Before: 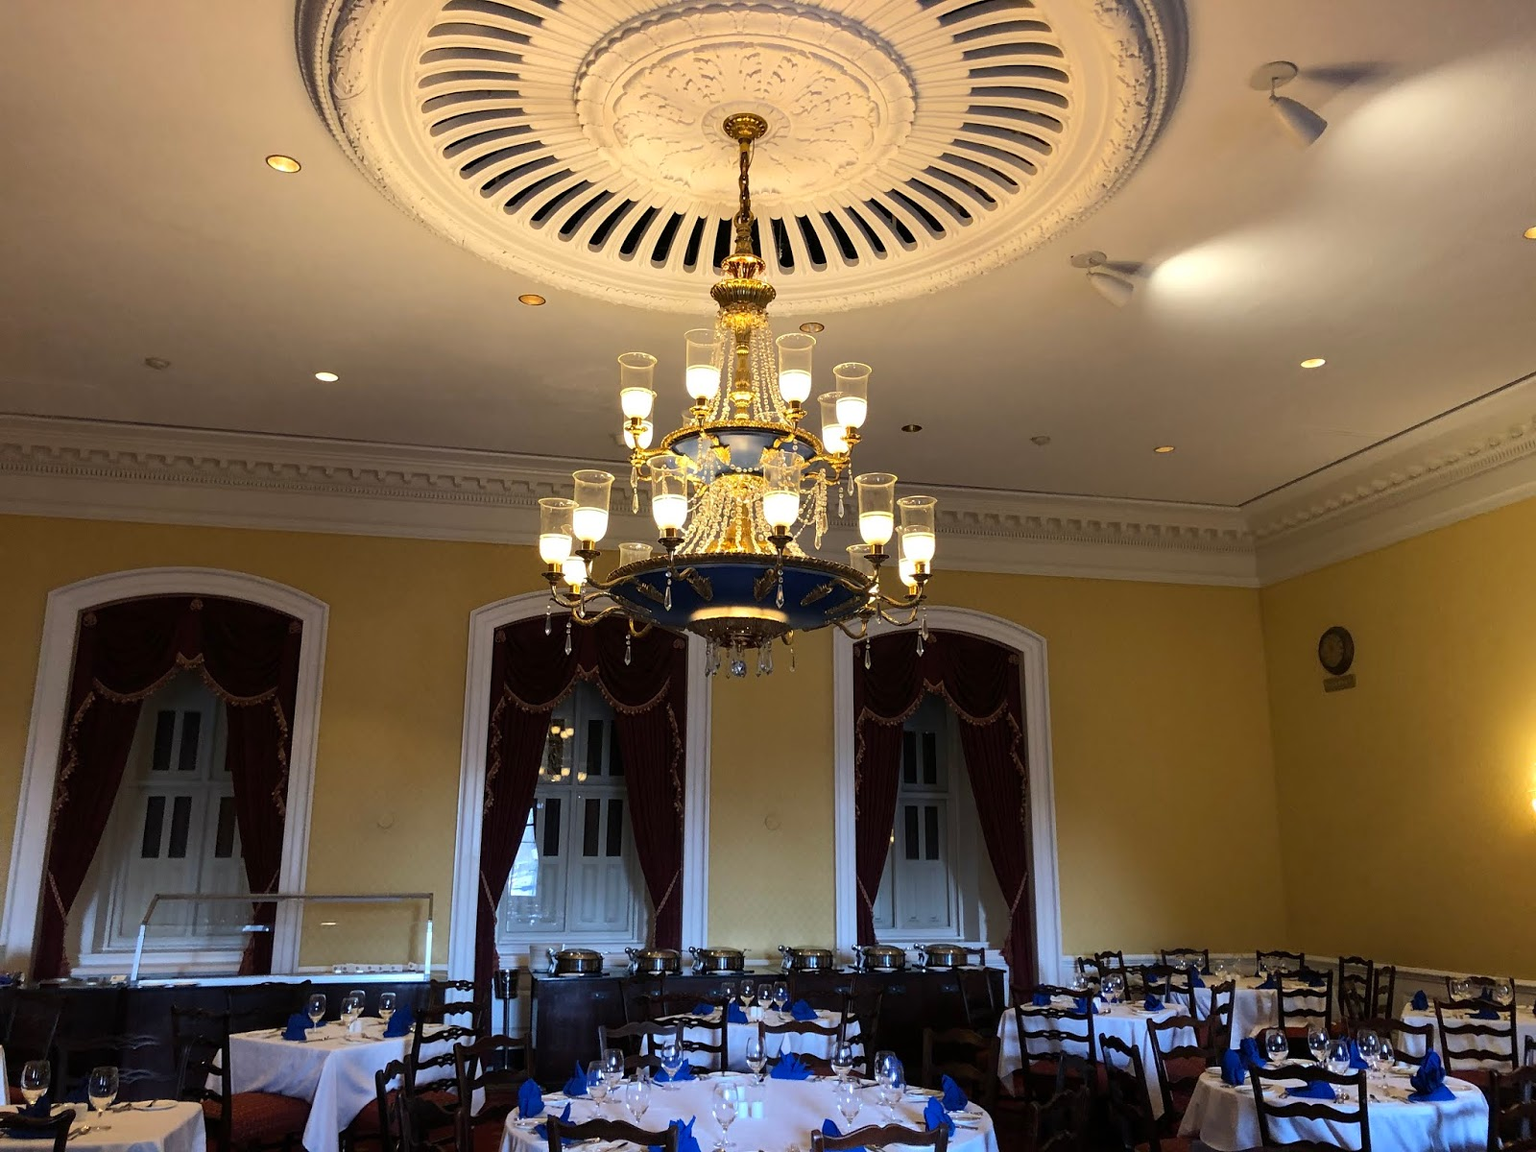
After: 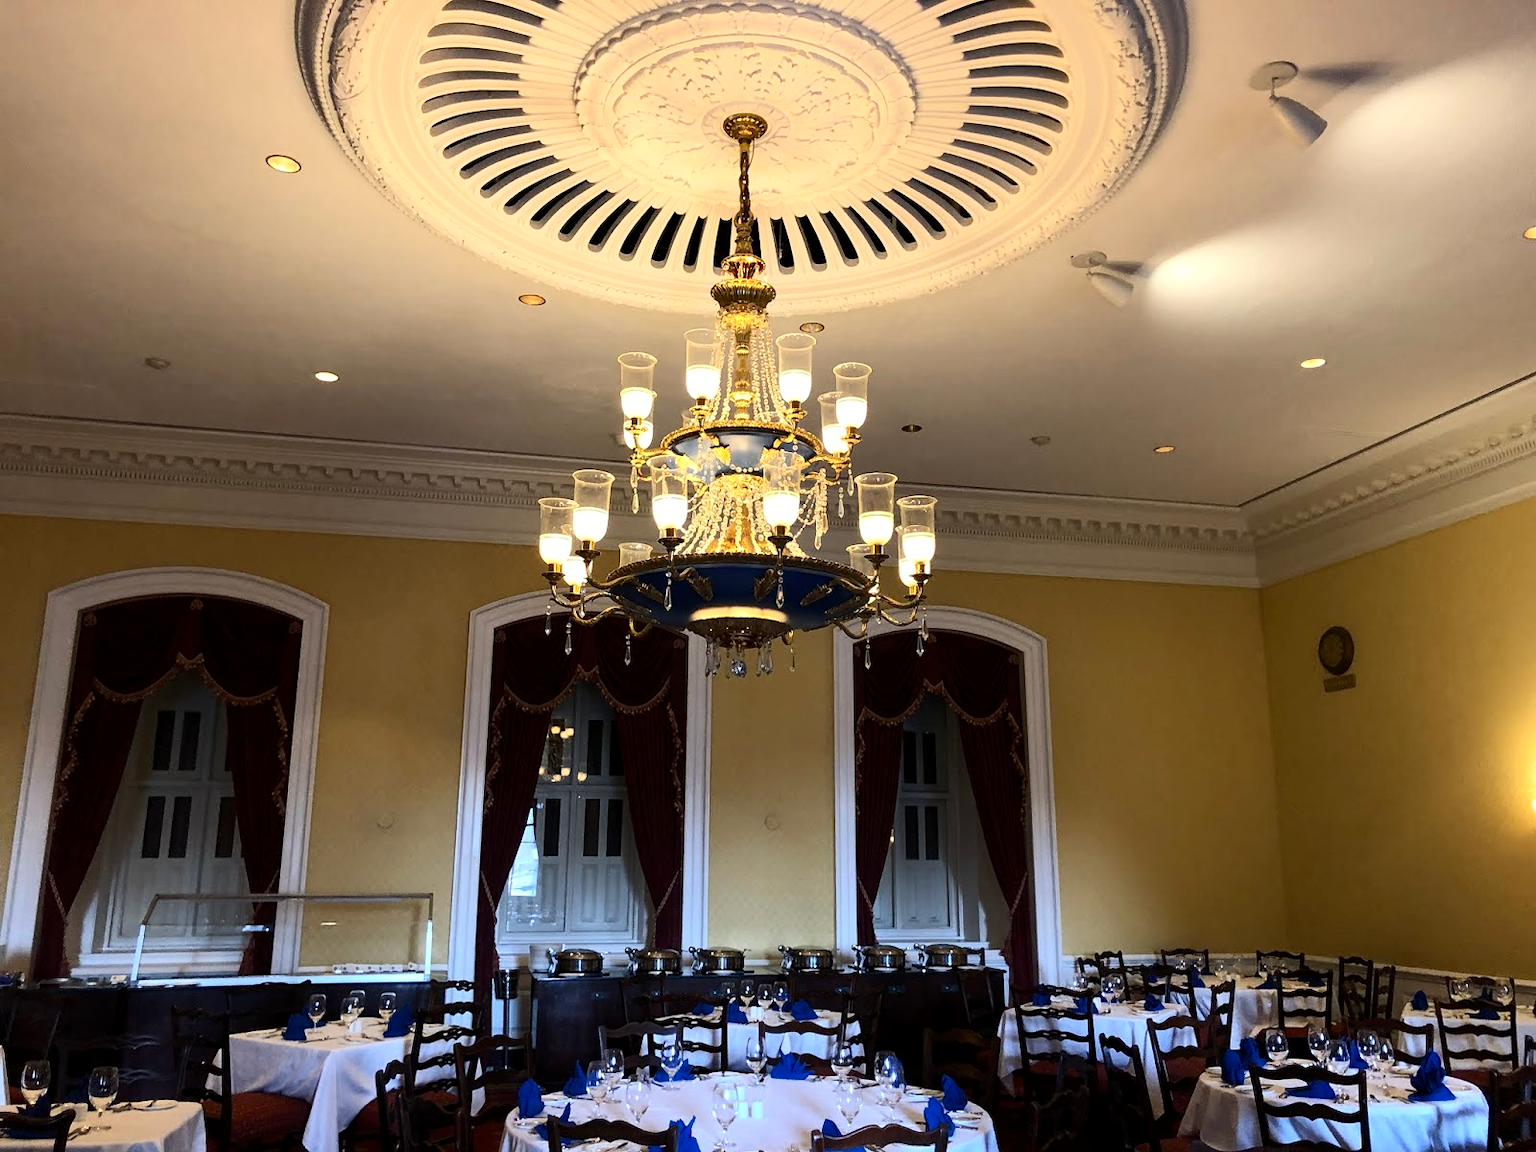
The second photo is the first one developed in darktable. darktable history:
exposure: black level correction 0.002, compensate highlight preservation false
contrast brightness saturation: contrast 0.24, brightness 0.09
